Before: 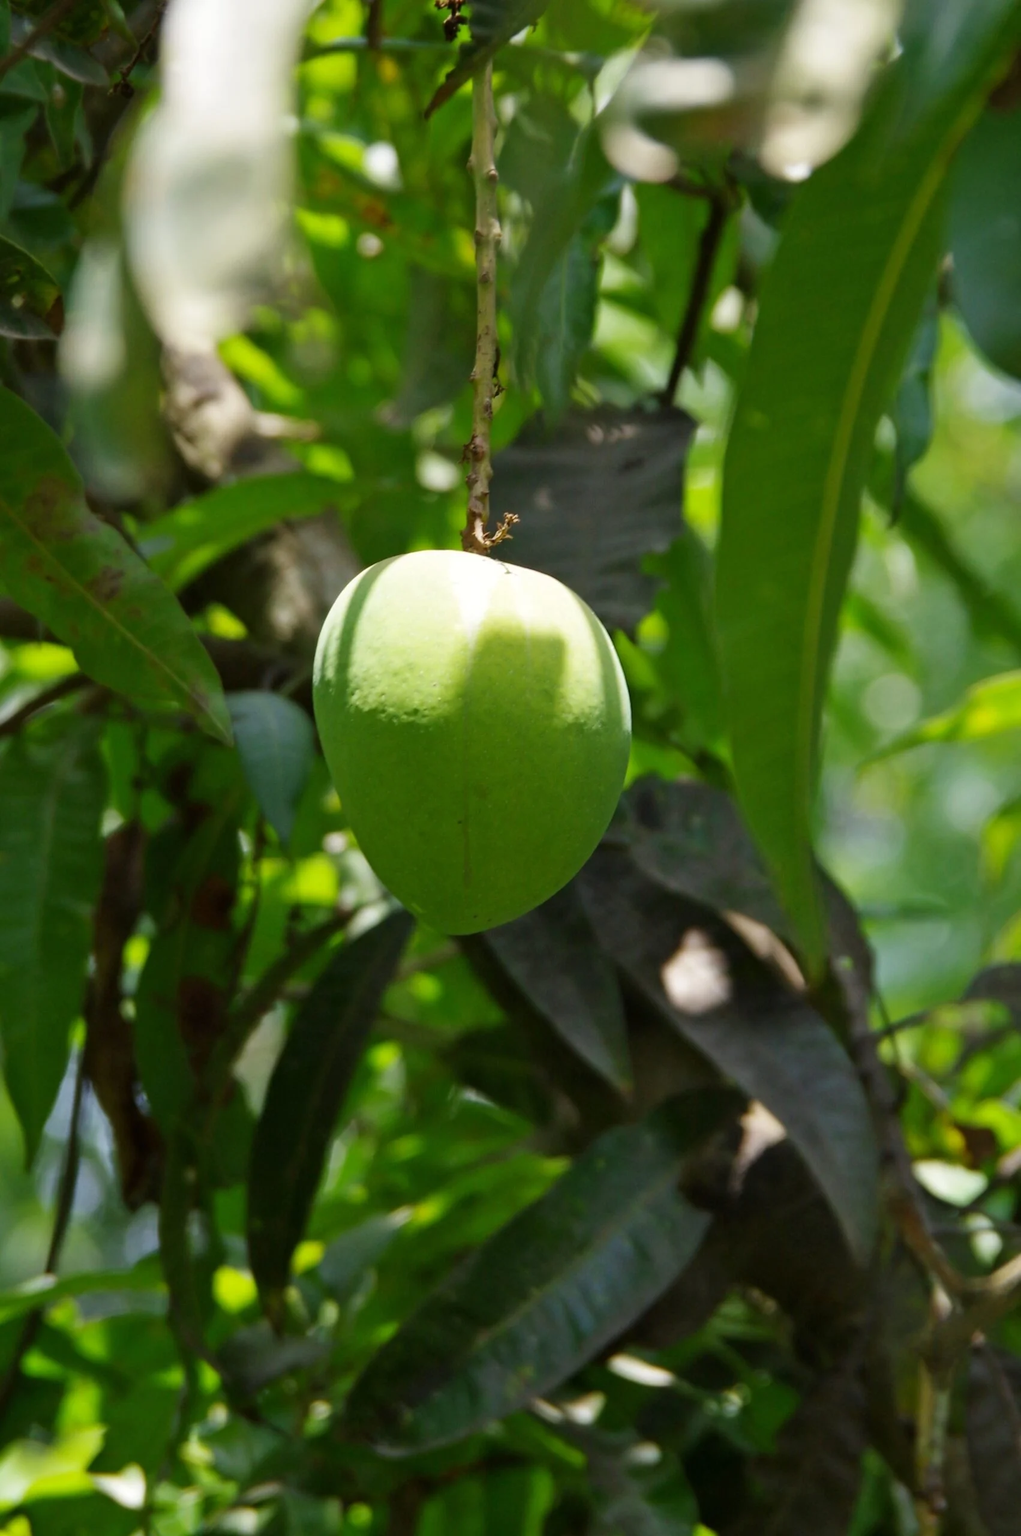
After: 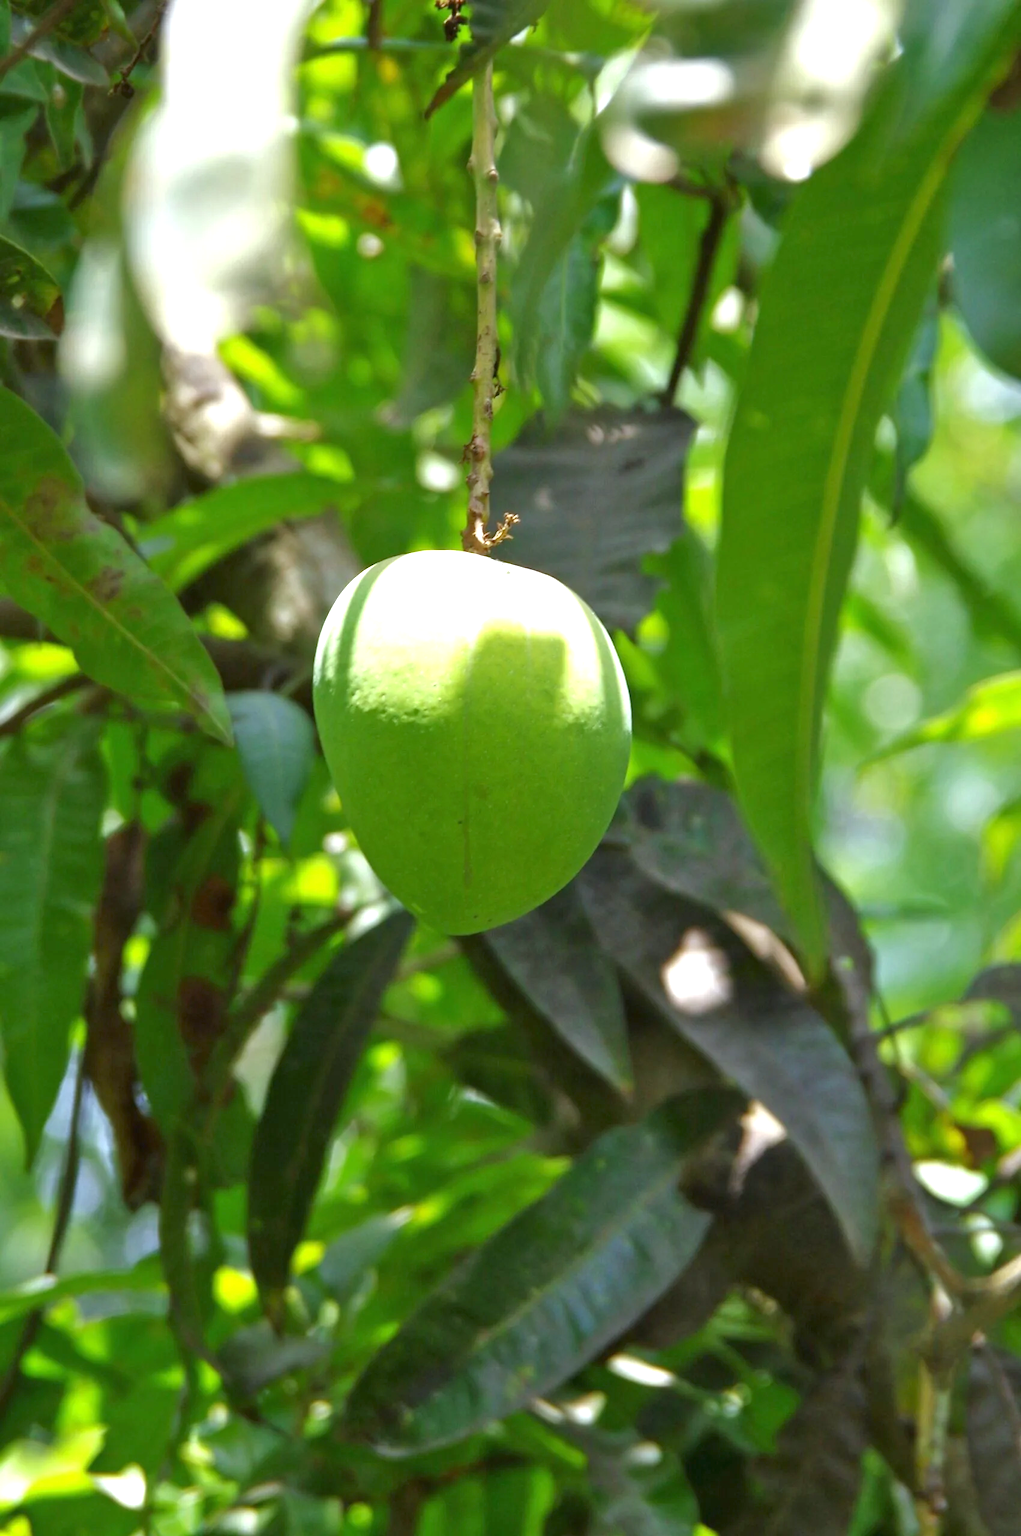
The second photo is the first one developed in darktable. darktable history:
white balance: red 0.967, blue 1.049
exposure: black level correction 0, exposure 1.2 EV, compensate exposure bias true, compensate highlight preservation false
tone equalizer: -8 EV 0.25 EV, -7 EV 0.417 EV, -6 EV 0.417 EV, -5 EV 0.25 EV, -3 EV -0.25 EV, -2 EV -0.417 EV, -1 EV -0.417 EV, +0 EV -0.25 EV, edges refinement/feathering 500, mask exposure compensation -1.57 EV, preserve details guided filter
